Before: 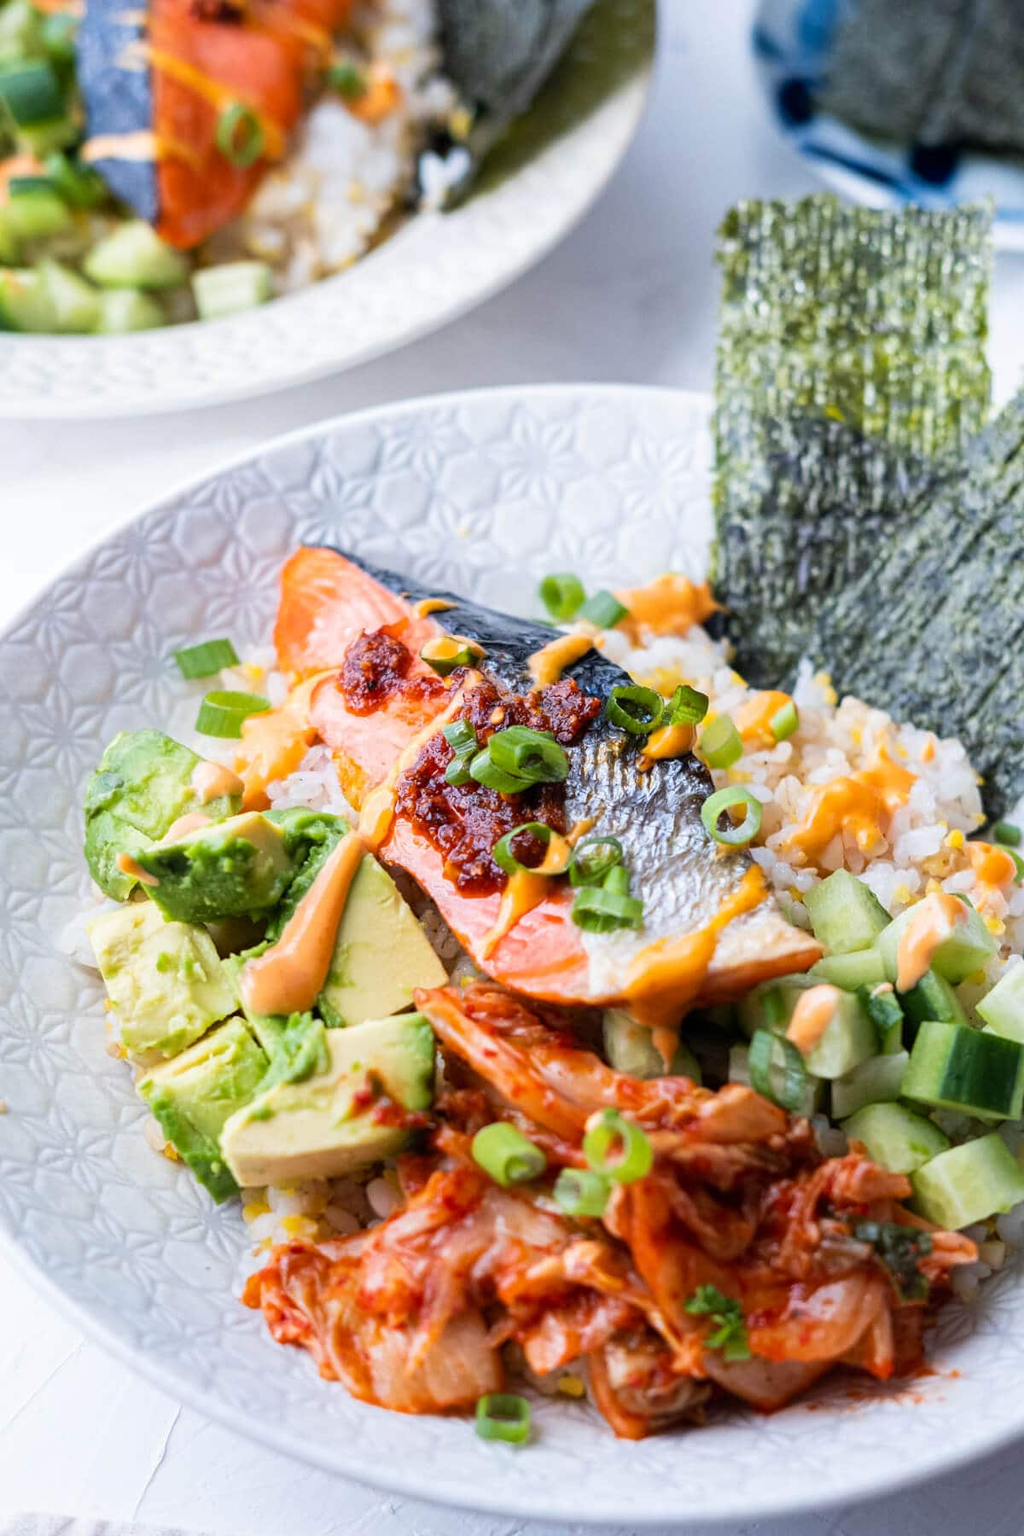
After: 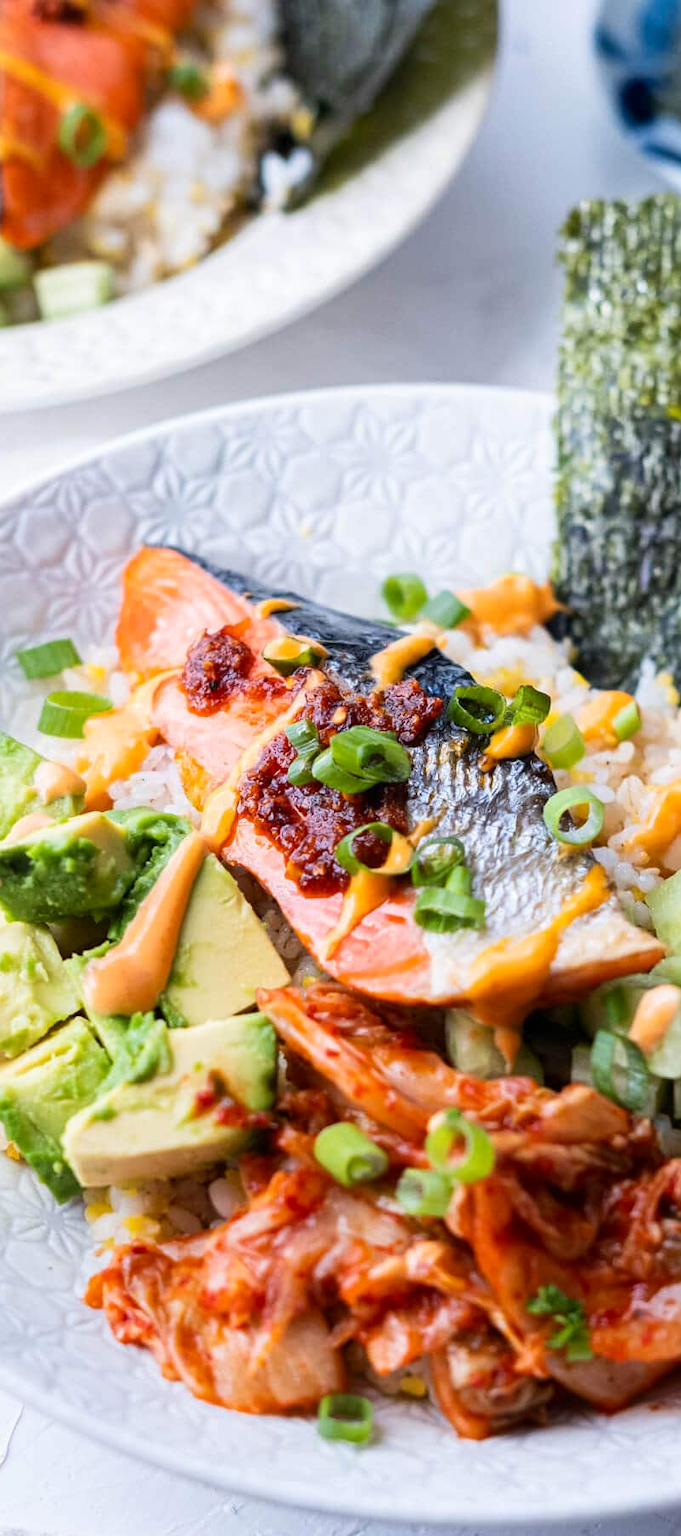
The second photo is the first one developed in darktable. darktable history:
contrast brightness saturation: contrast 0.08, saturation 0.02
crop: left 15.419%, right 17.914%
